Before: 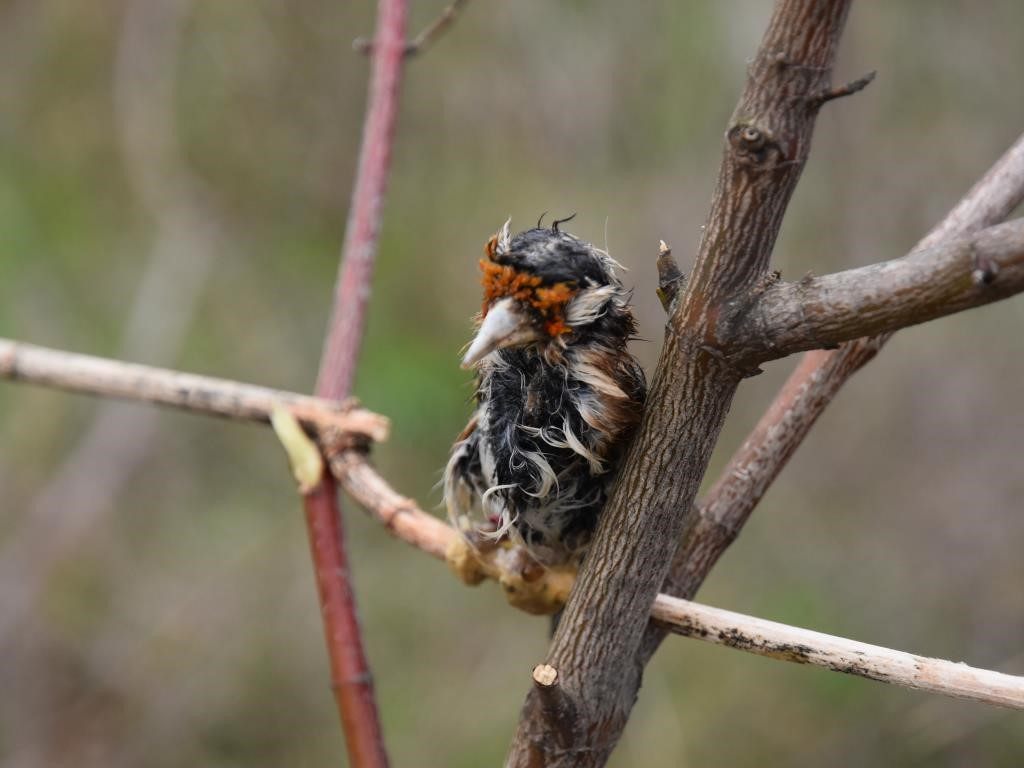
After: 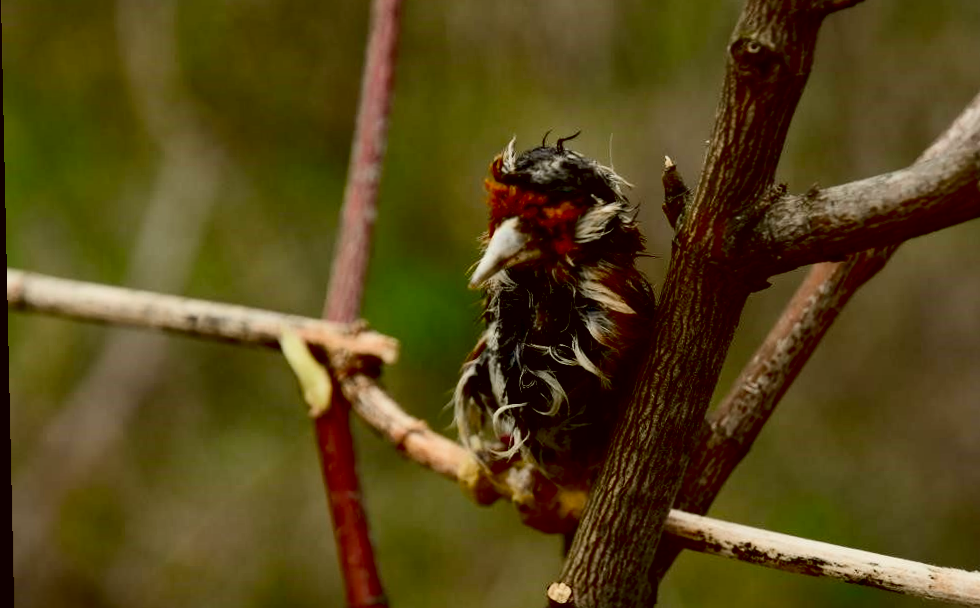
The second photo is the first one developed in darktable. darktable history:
crop and rotate: angle 0.03°, top 11.643%, right 5.651%, bottom 11.189%
rotate and perspective: rotation -1.24°, automatic cropping off
white balance: red 1, blue 1
exposure: black level correction 0.046, exposure -0.228 EV, compensate highlight preservation false
color correction: highlights a* -1.43, highlights b* 10.12, shadows a* 0.395, shadows b* 19.35
contrast brightness saturation: contrast 0.2, brightness -0.11, saturation 0.1
